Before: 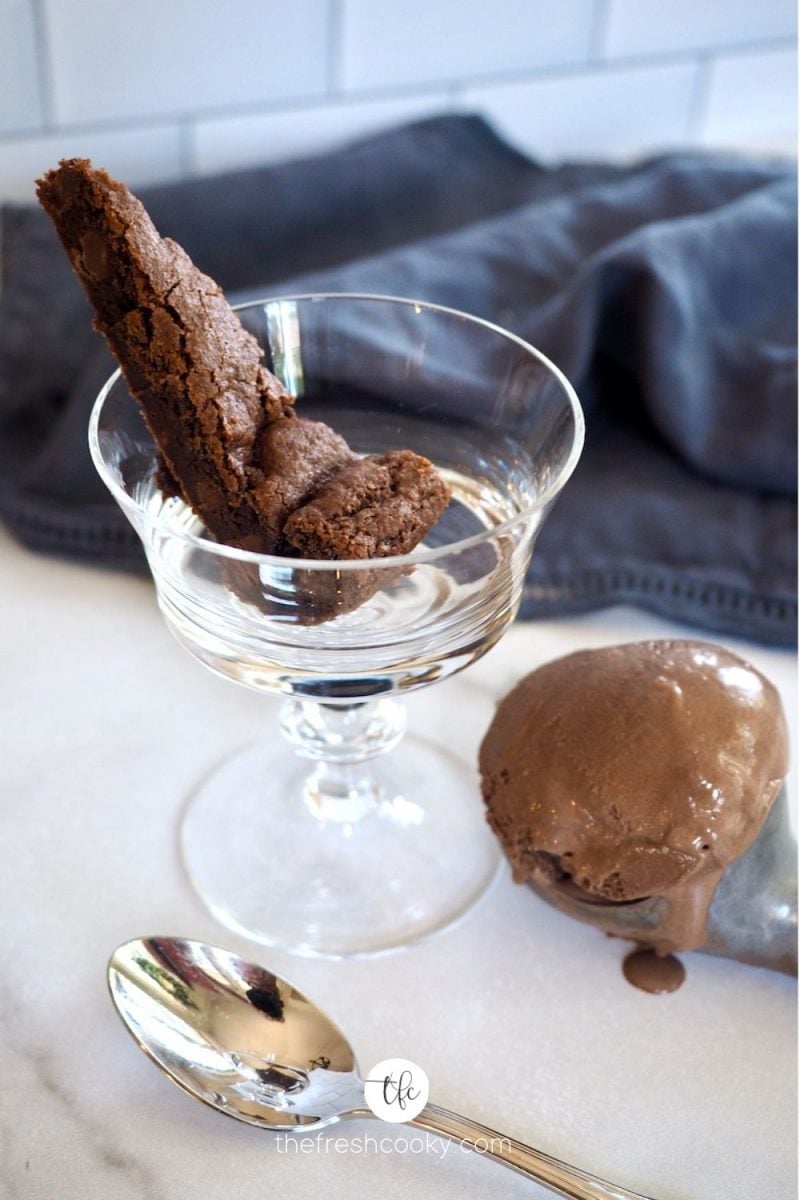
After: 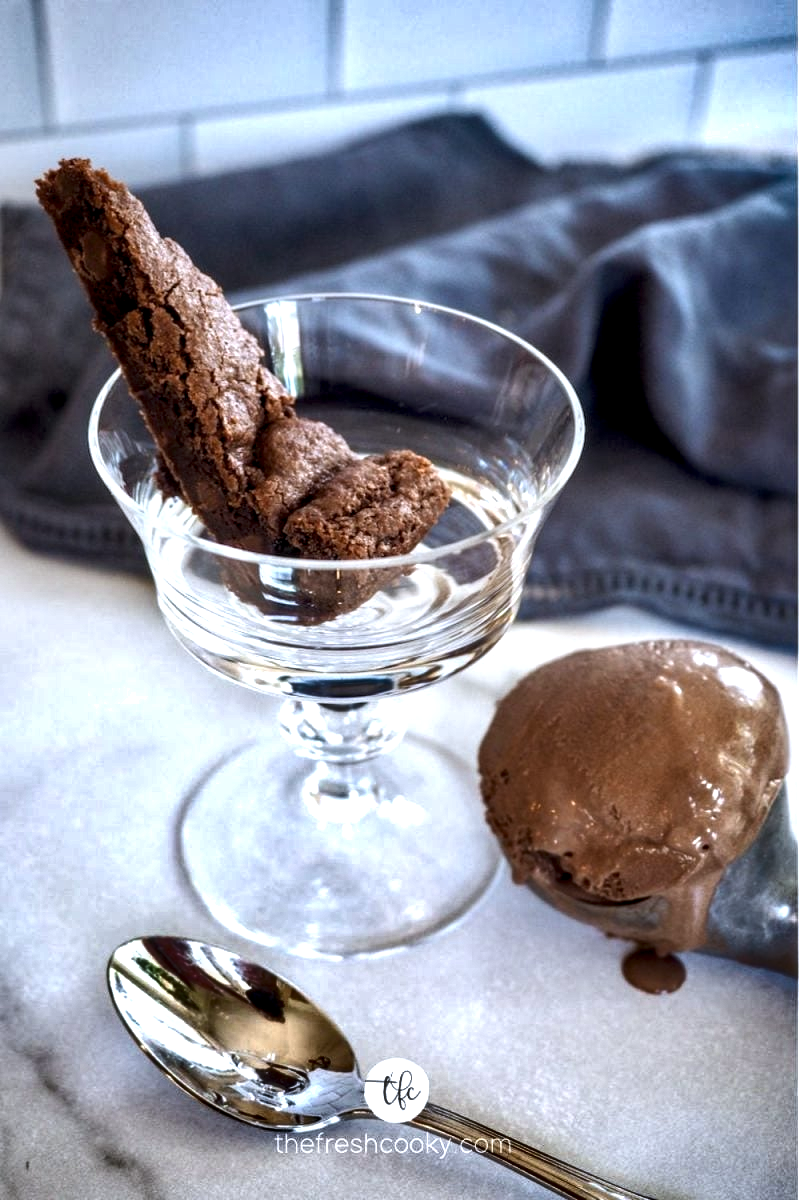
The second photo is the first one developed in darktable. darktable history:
local contrast: detail 150%
shadows and highlights: radius 101.71, shadows 50.4, highlights -64.66, soften with gaussian
color balance rgb: power › hue 313.38°, highlights gain › luminance 16.64%, highlights gain › chroma 2.92%, highlights gain › hue 258.4°, perceptual saturation grading › global saturation 0.263%, saturation formula JzAzBz (2021)
